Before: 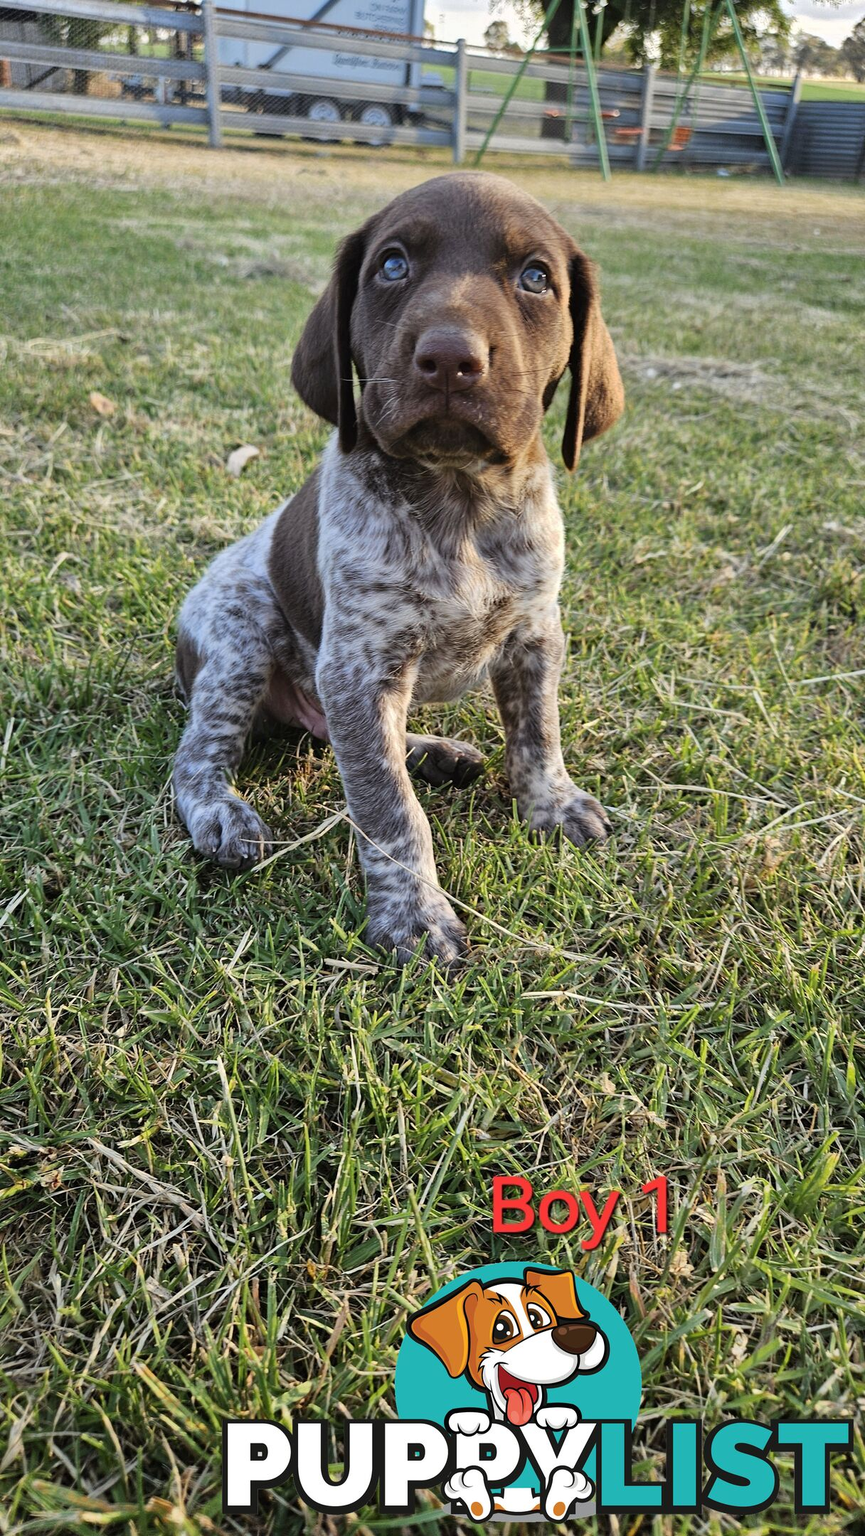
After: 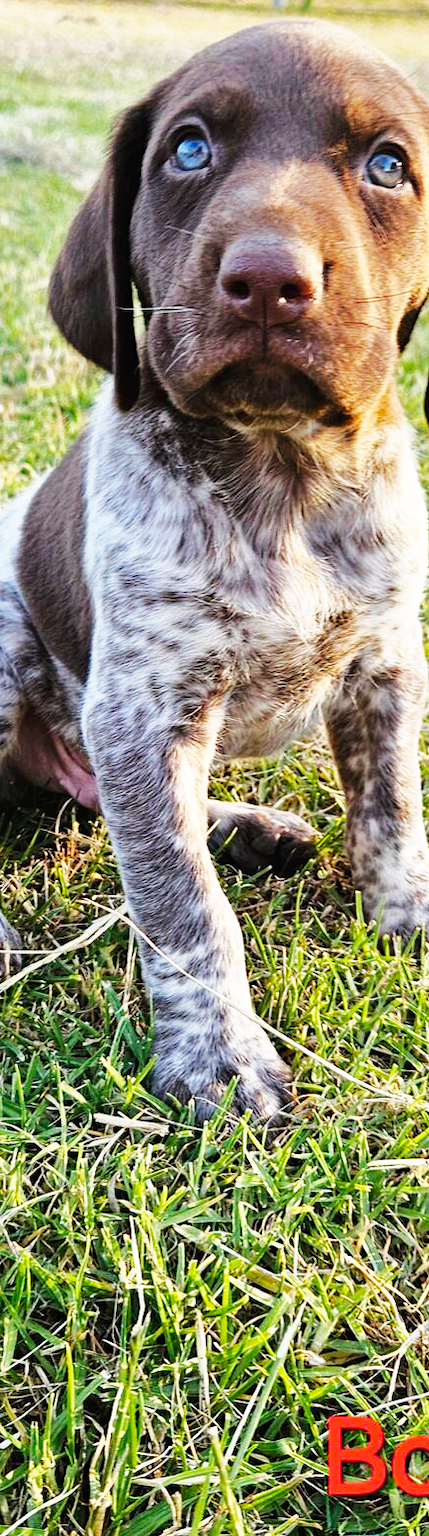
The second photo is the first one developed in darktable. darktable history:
crop and rotate: left 29.722%, top 10.344%, right 34.577%, bottom 17.728%
shadows and highlights: shadows 29.84
base curve: curves: ch0 [(0, 0) (0.007, 0.004) (0.027, 0.03) (0.046, 0.07) (0.207, 0.54) (0.442, 0.872) (0.673, 0.972) (1, 1)], preserve colors none
